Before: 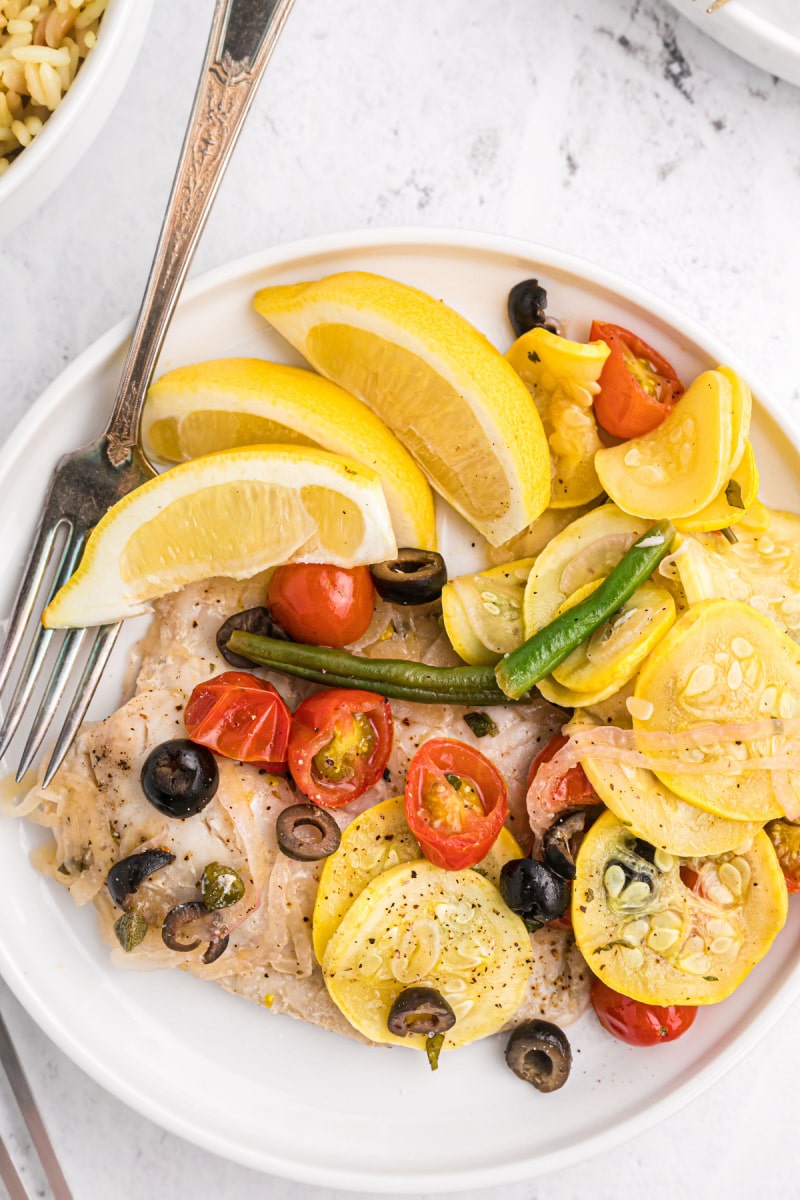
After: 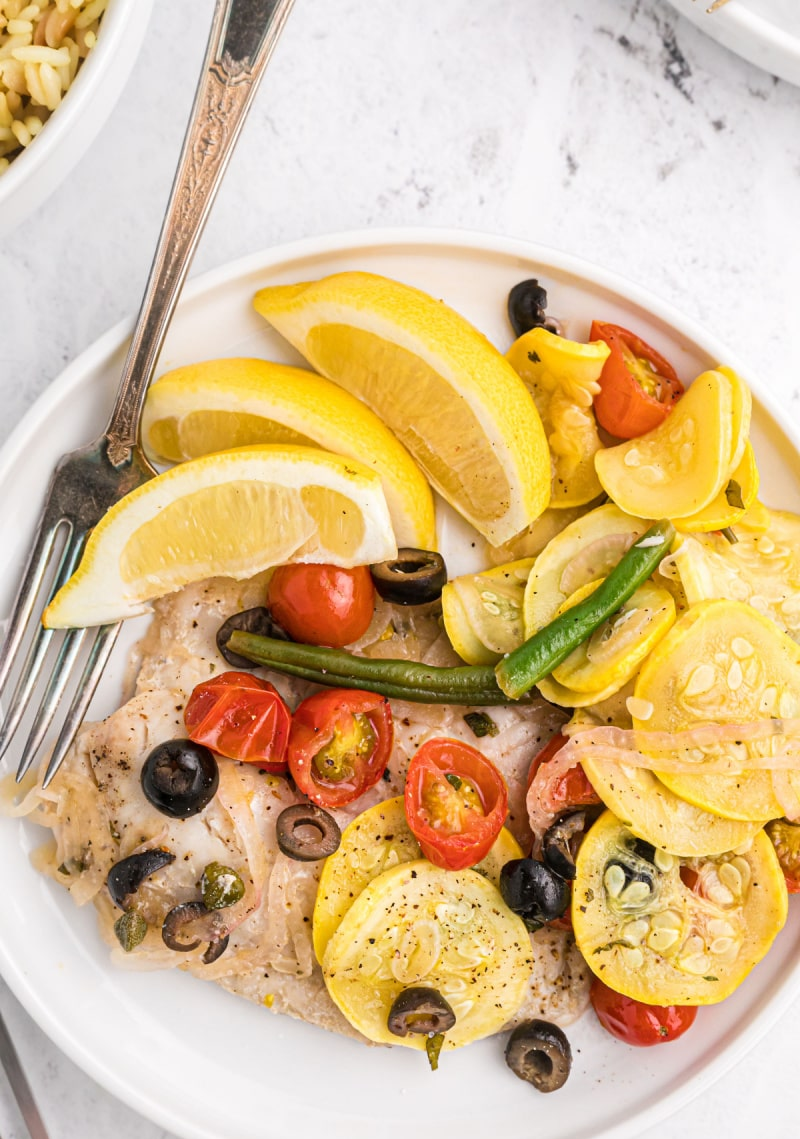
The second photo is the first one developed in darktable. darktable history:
crop and rotate: top 0.003%, bottom 5.069%
